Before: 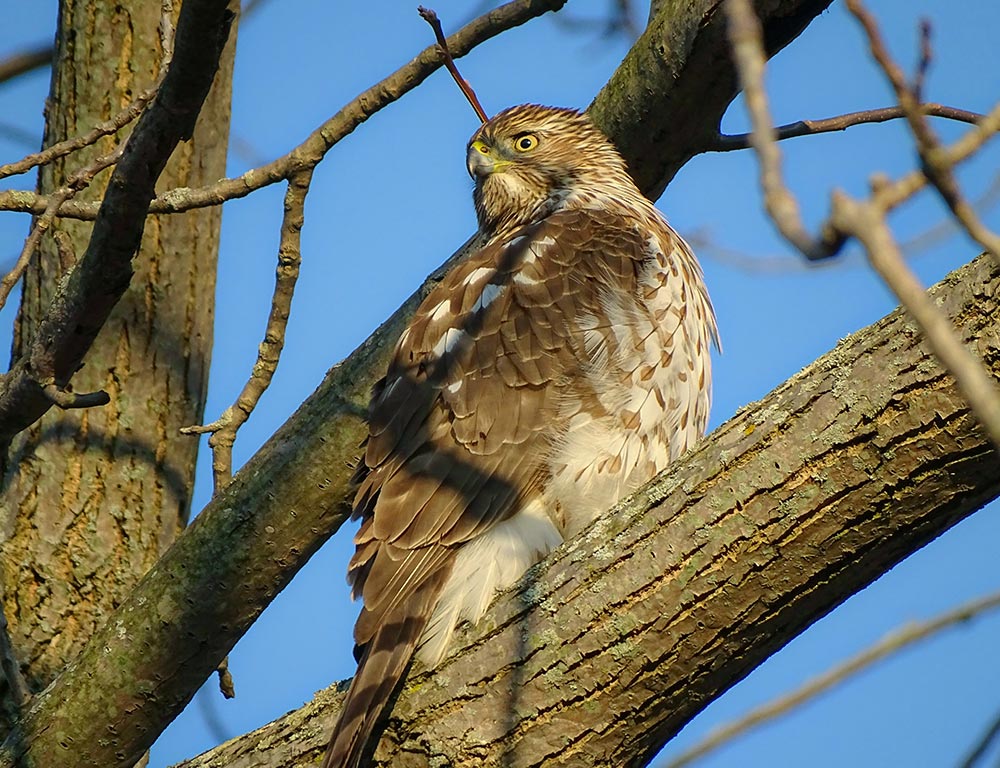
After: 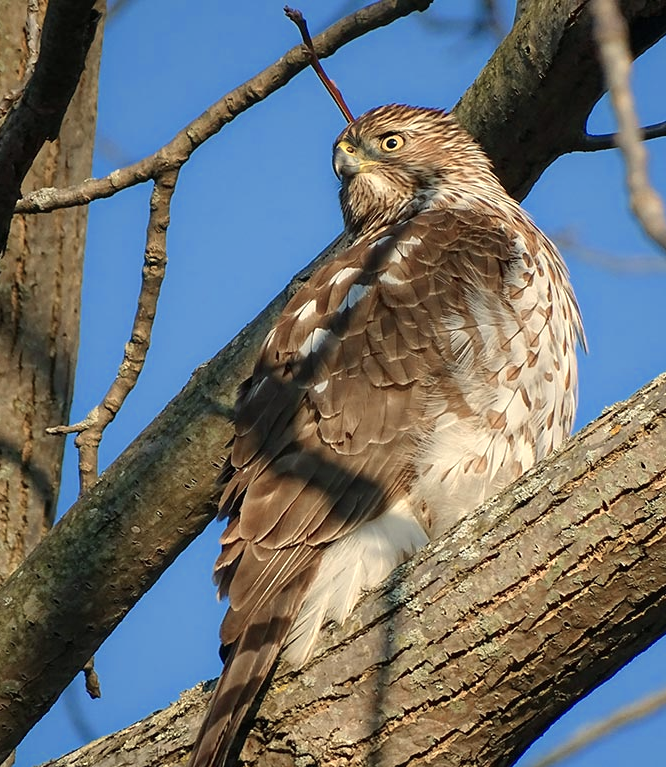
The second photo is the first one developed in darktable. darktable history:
color zones: curves: ch0 [(0, 0.473) (0.001, 0.473) (0.226, 0.548) (0.4, 0.589) (0.525, 0.54) (0.728, 0.403) (0.999, 0.473) (1, 0.473)]; ch1 [(0, 0.619) (0.001, 0.619) (0.234, 0.388) (0.4, 0.372) (0.528, 0.422) (0.732, 0.53) (0.999, 0.619) (1, 0.619)]; ch2 [(0, 0.547) (0.001, 0.547) (0.226, 0.45) (0.4, 0.525) (0.525, 0.585) (0.8, 0.511) (0.999, 0.547) (1, 0.547)]
crop and rotate: left 13.416%, right 19.893%
